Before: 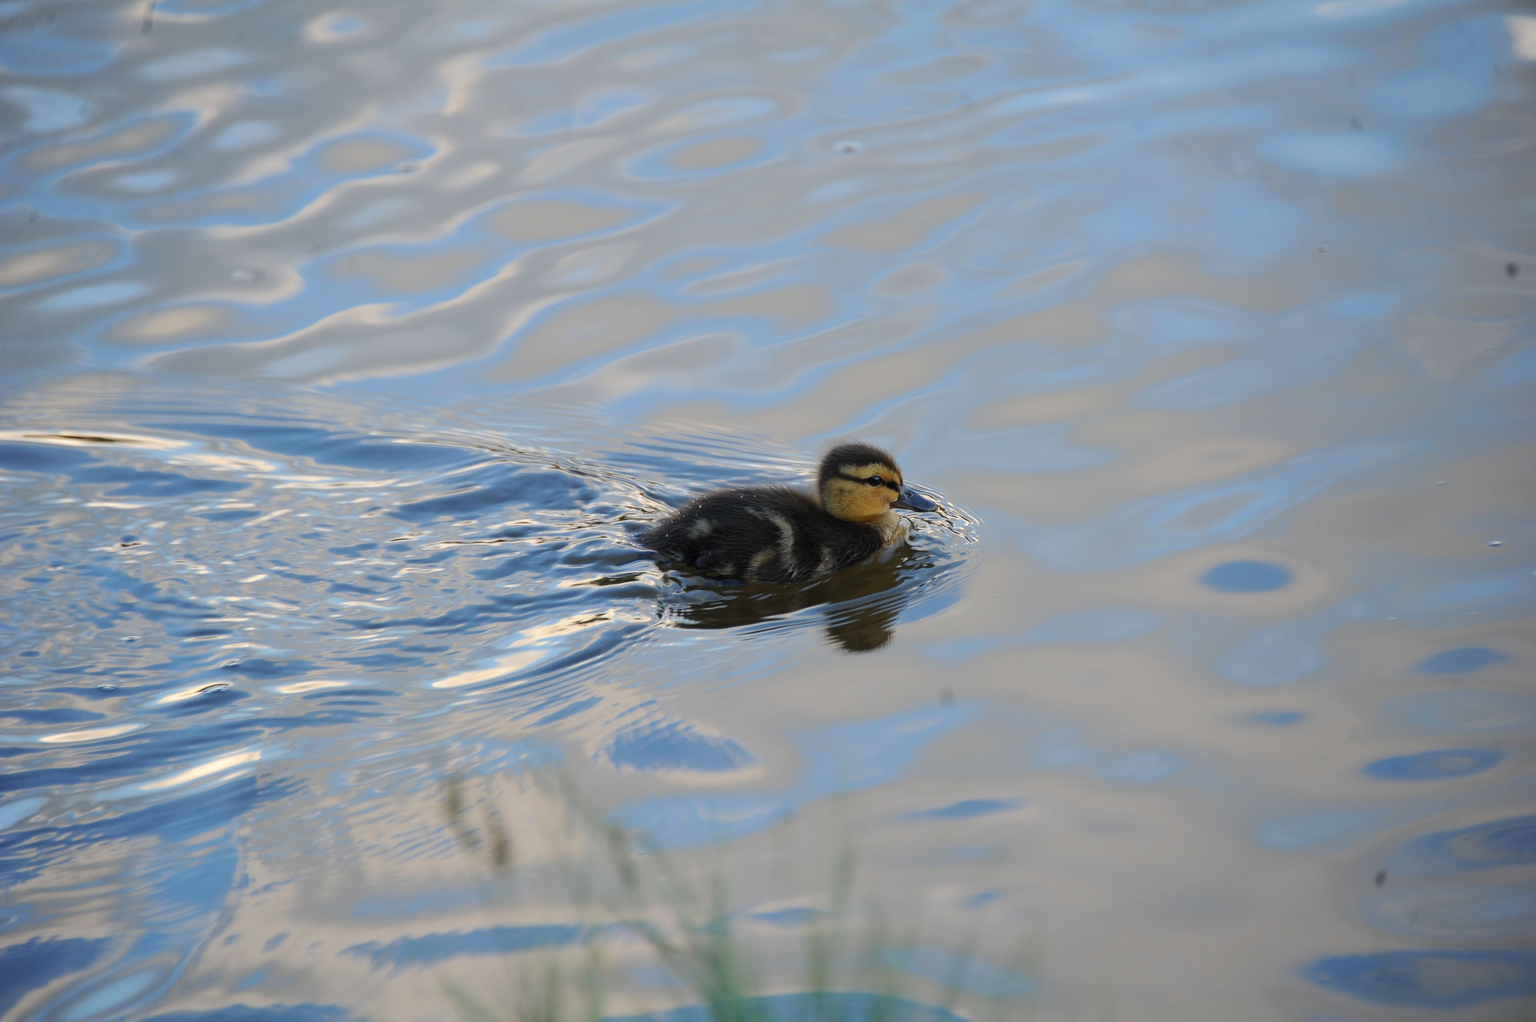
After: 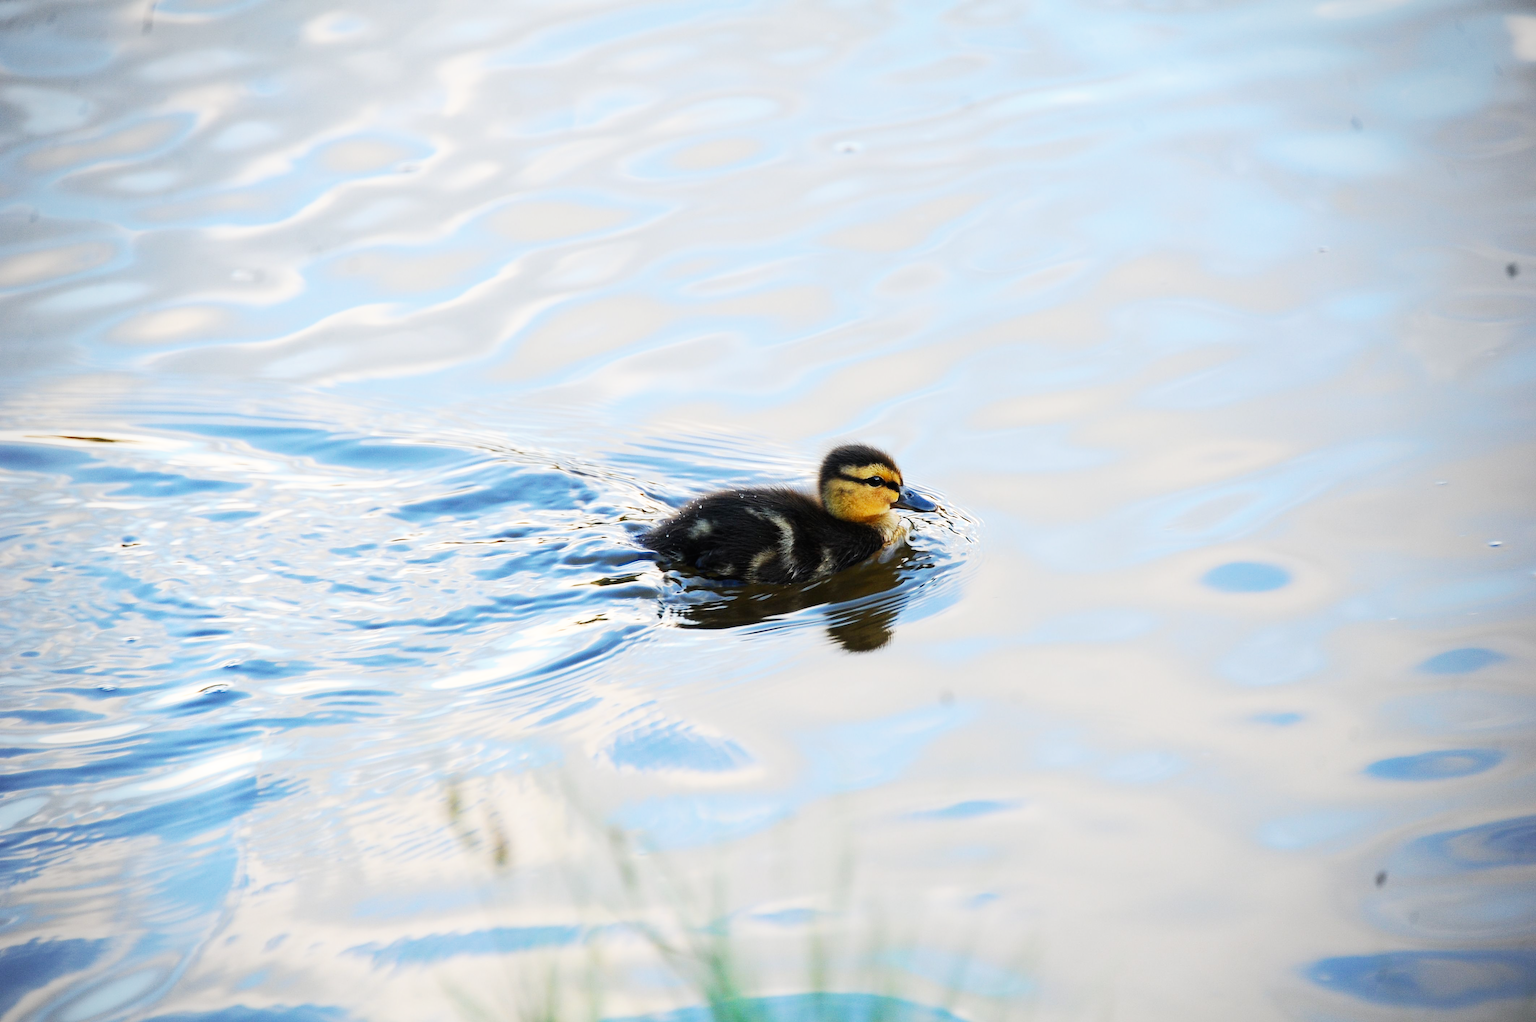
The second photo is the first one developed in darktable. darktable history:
vignetting: fall-off radius 60.39%, unbound false
base curve: curves: ch0 [(0, 0) (0.007, 0.004) (0.027, 0.03) (0.046, 0.07) (0.207, 0.54) (0.442, 0.872) (0.673, 0.972) (1, 1)], preserve colors none
